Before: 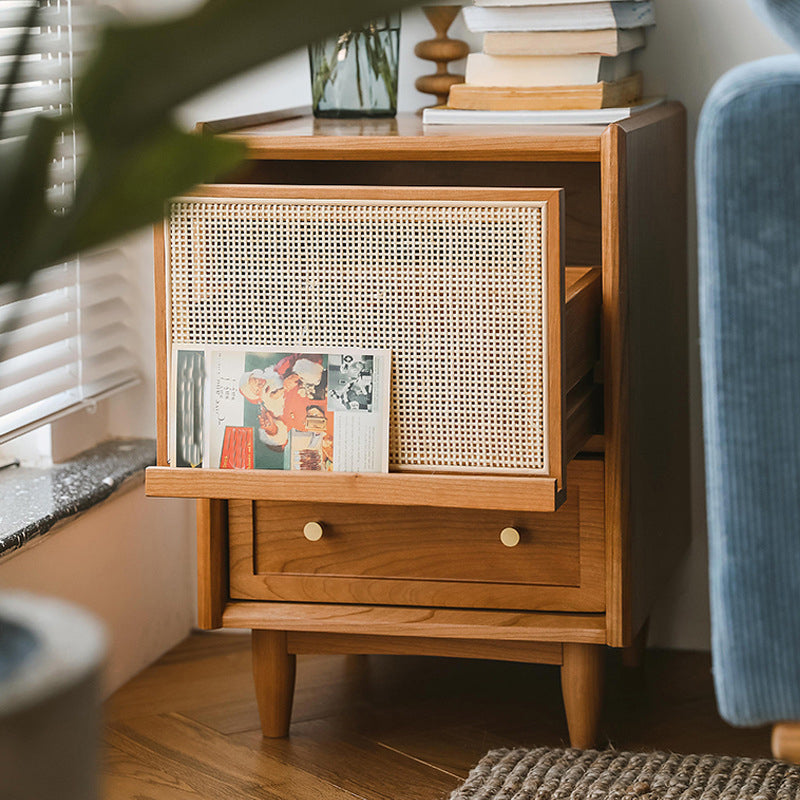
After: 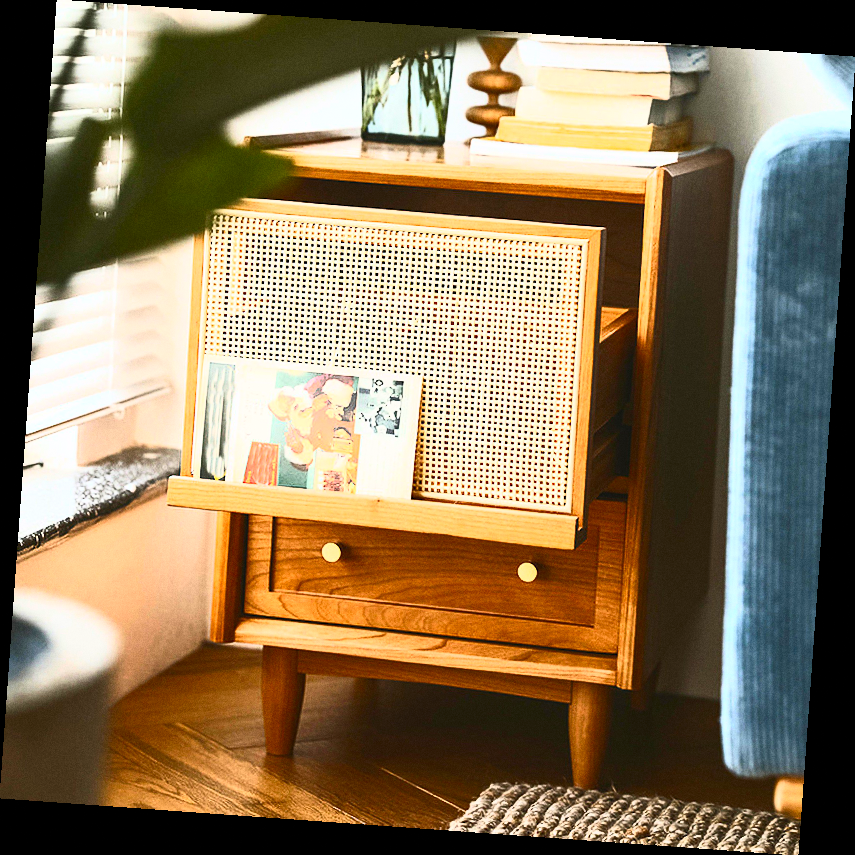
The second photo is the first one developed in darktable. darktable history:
contrast brightness saturation: contrast 0.83, brightness 0.59, saturation 0.59
grain: coarseness 7.08 ISO, strength 21.67%, mid-tones bias 59.58%
rotate and perspective: rotation 4.1°, automatic cropping off
color balance: on, module defaults
